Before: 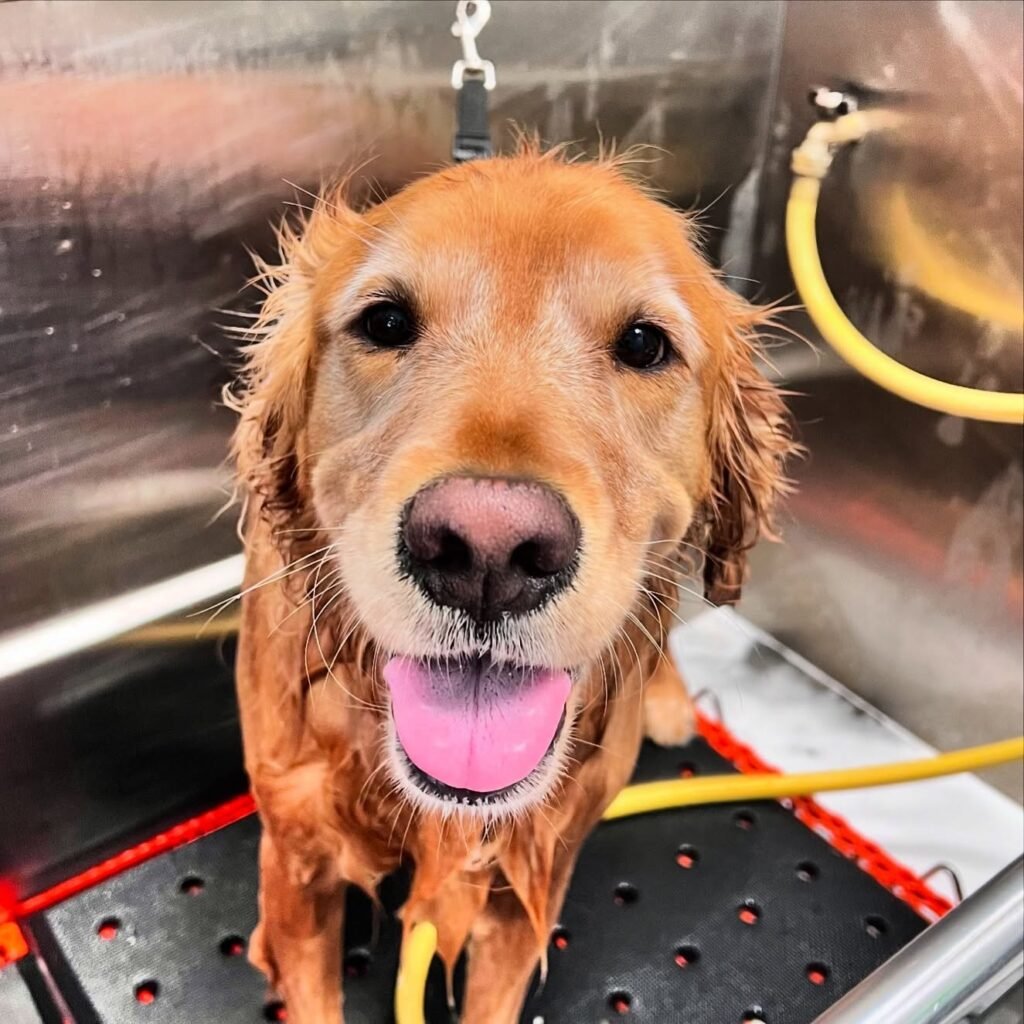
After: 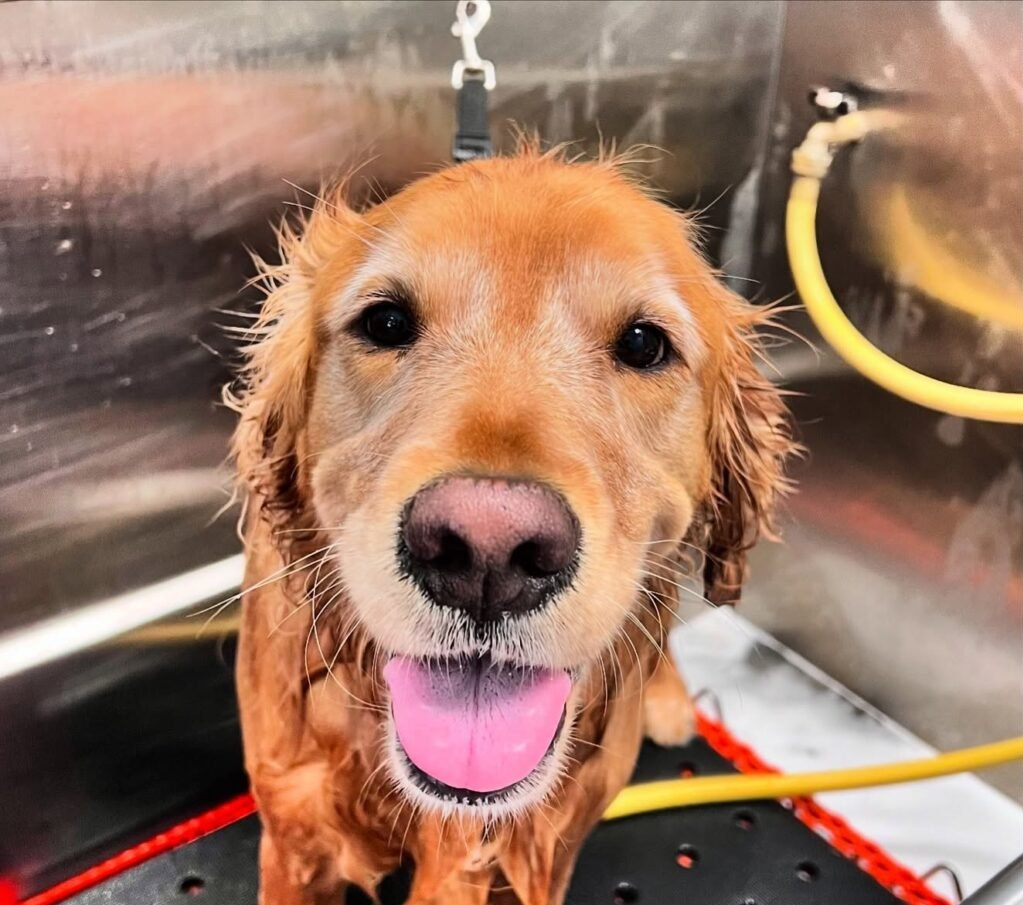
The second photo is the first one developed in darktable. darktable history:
crop and rotate: top 0%, bottom 11.546%
